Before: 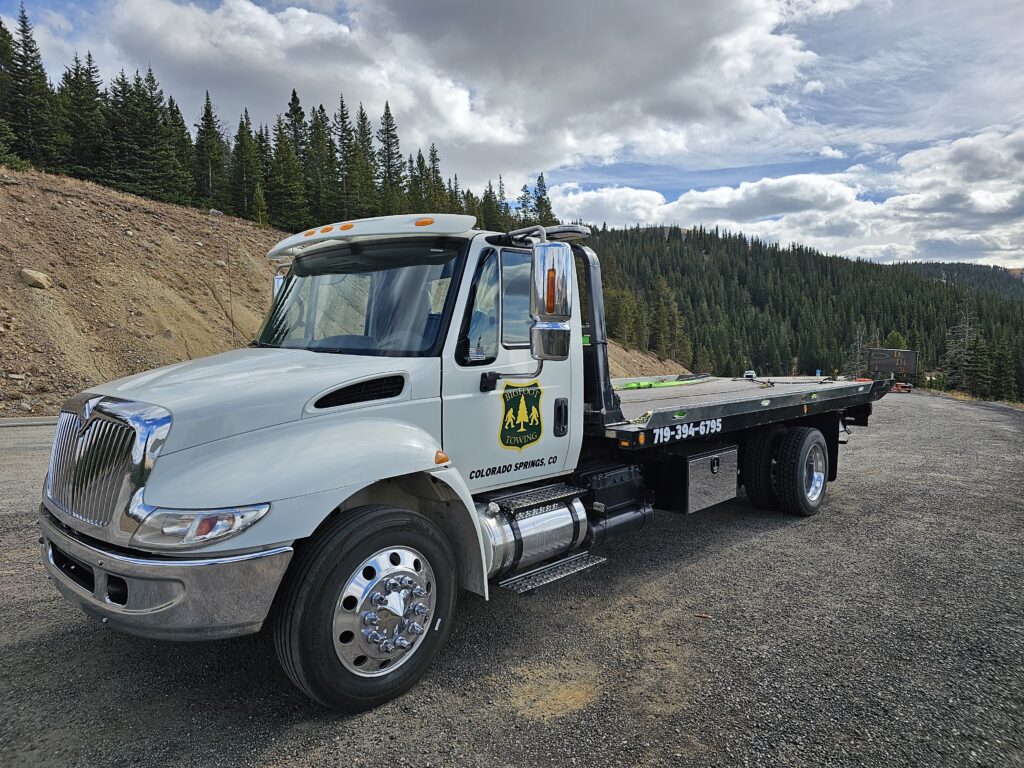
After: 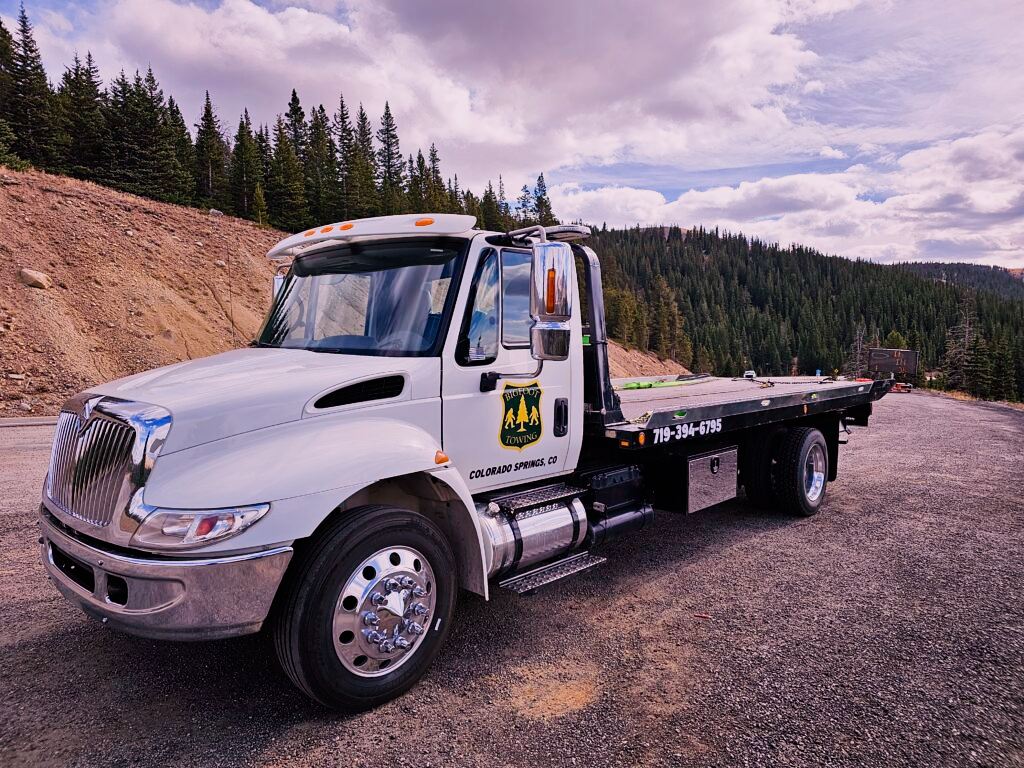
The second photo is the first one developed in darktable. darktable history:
white balance: red 1.188, blue 1.11
sigmoid: contrast 1.54, target black 0
